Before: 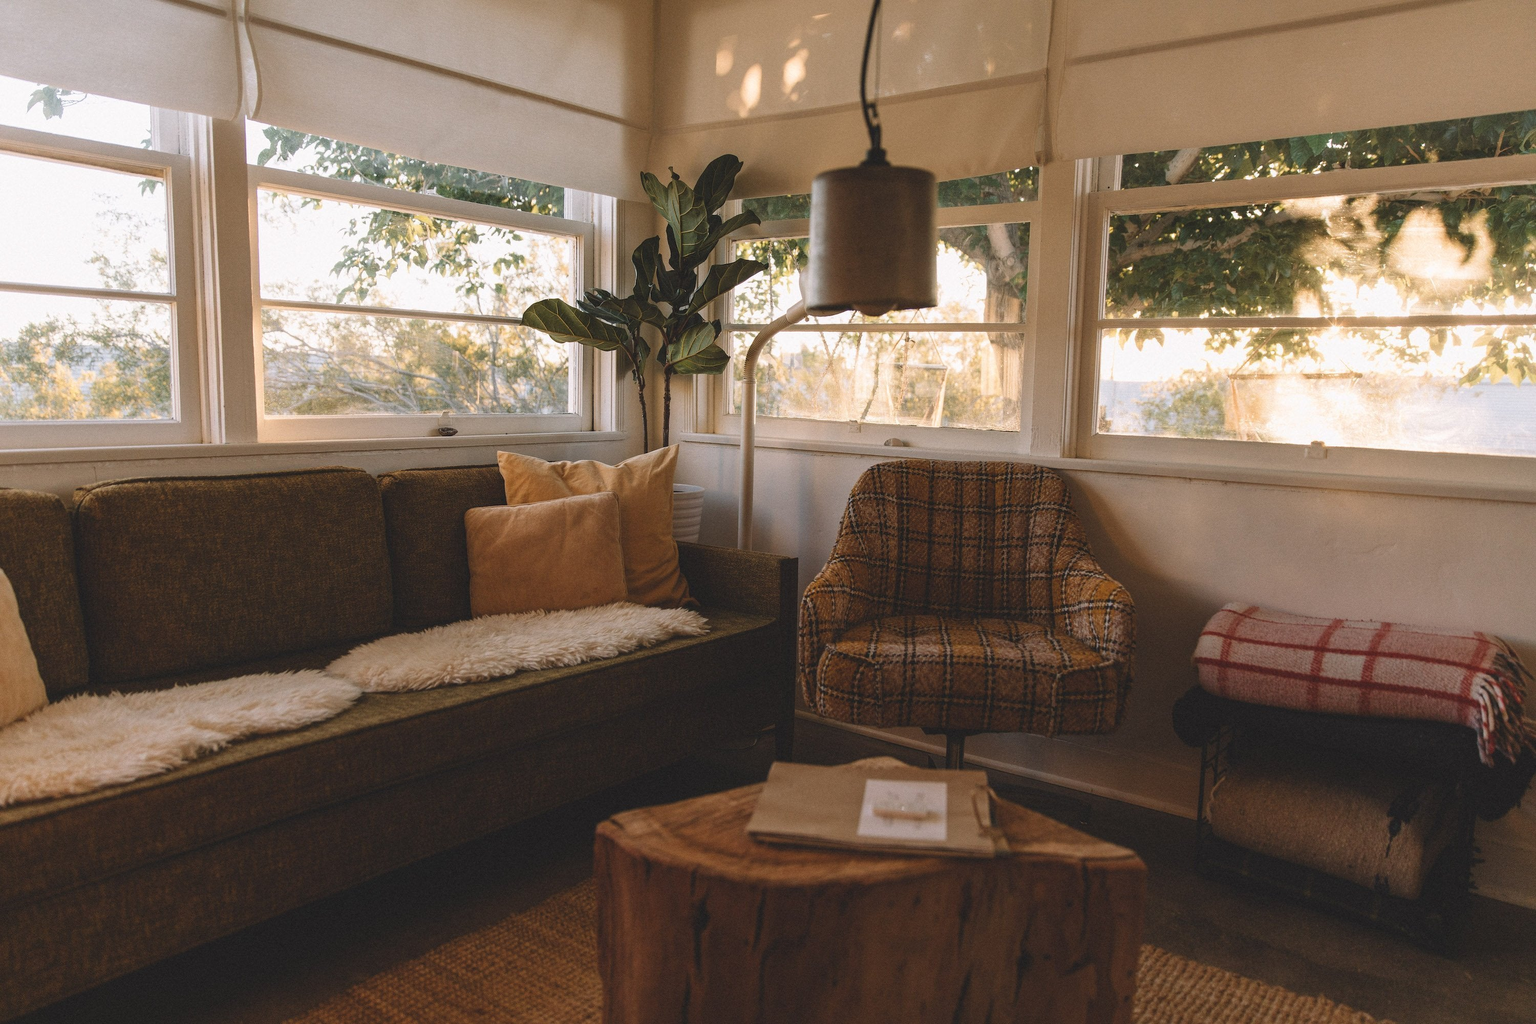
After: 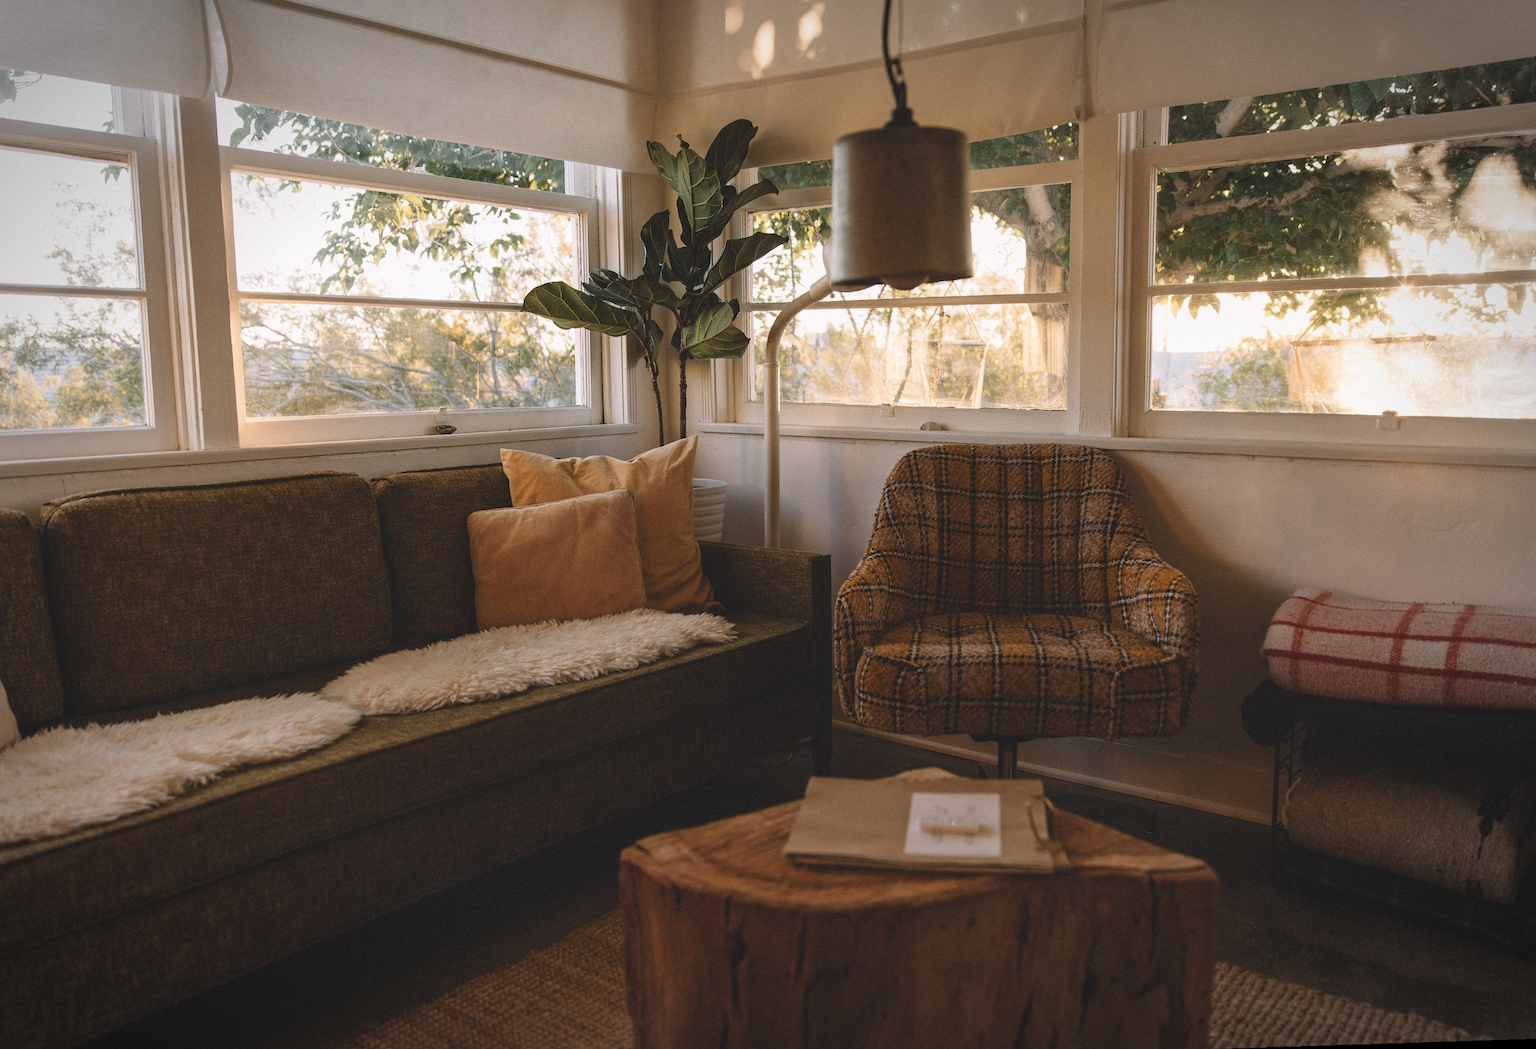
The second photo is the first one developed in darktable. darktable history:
crop: left 3.305%, top 6.436%, right 6.389%, bottom 3.258%
rotate and perspective: rotation -1.77°, lens shift (horizontal) 0.004, automatic cropping off
vignetting: automatic ratio true
